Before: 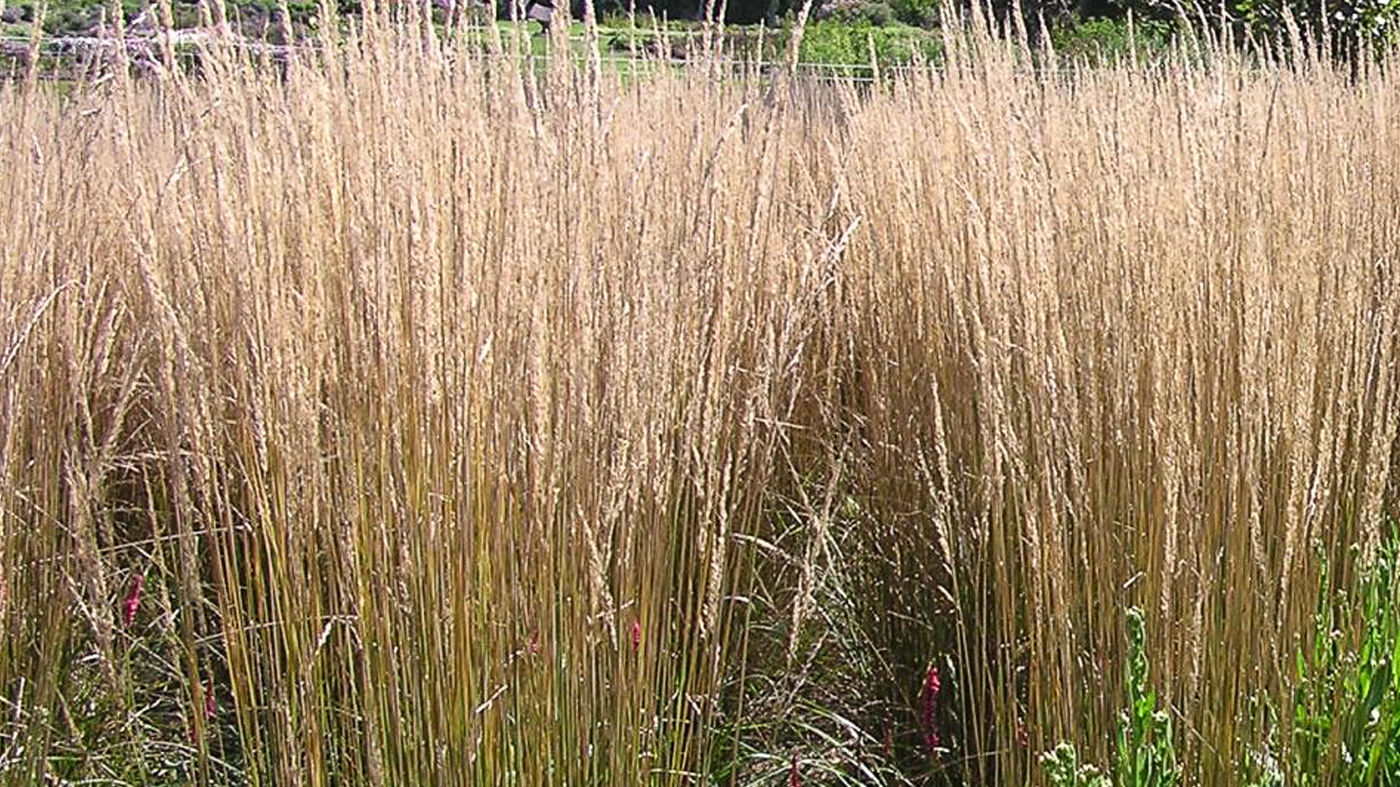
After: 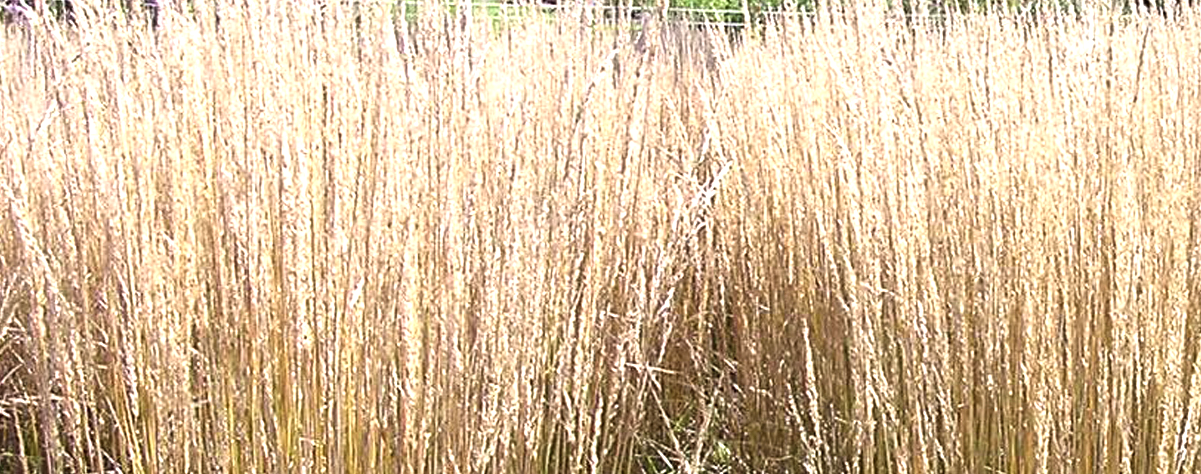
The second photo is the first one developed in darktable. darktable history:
crop and rotate: left 9.242%, top 7.095%, right 4.903%, bottom 32.648%
tone equalizer: -8 EV -0.783 EV, -7 EV -0.684 EV, -6 EV -0.583 EV, -5 EV -0.388 EV, -3 EV 0.368 EV, -2 EV 0.6 EV, -1 EV 0.688 EV, +0 EV 0.743 EV, smoothing diameter 24.77%, edges refinement/feathering 14.76, preserve details guided filter
